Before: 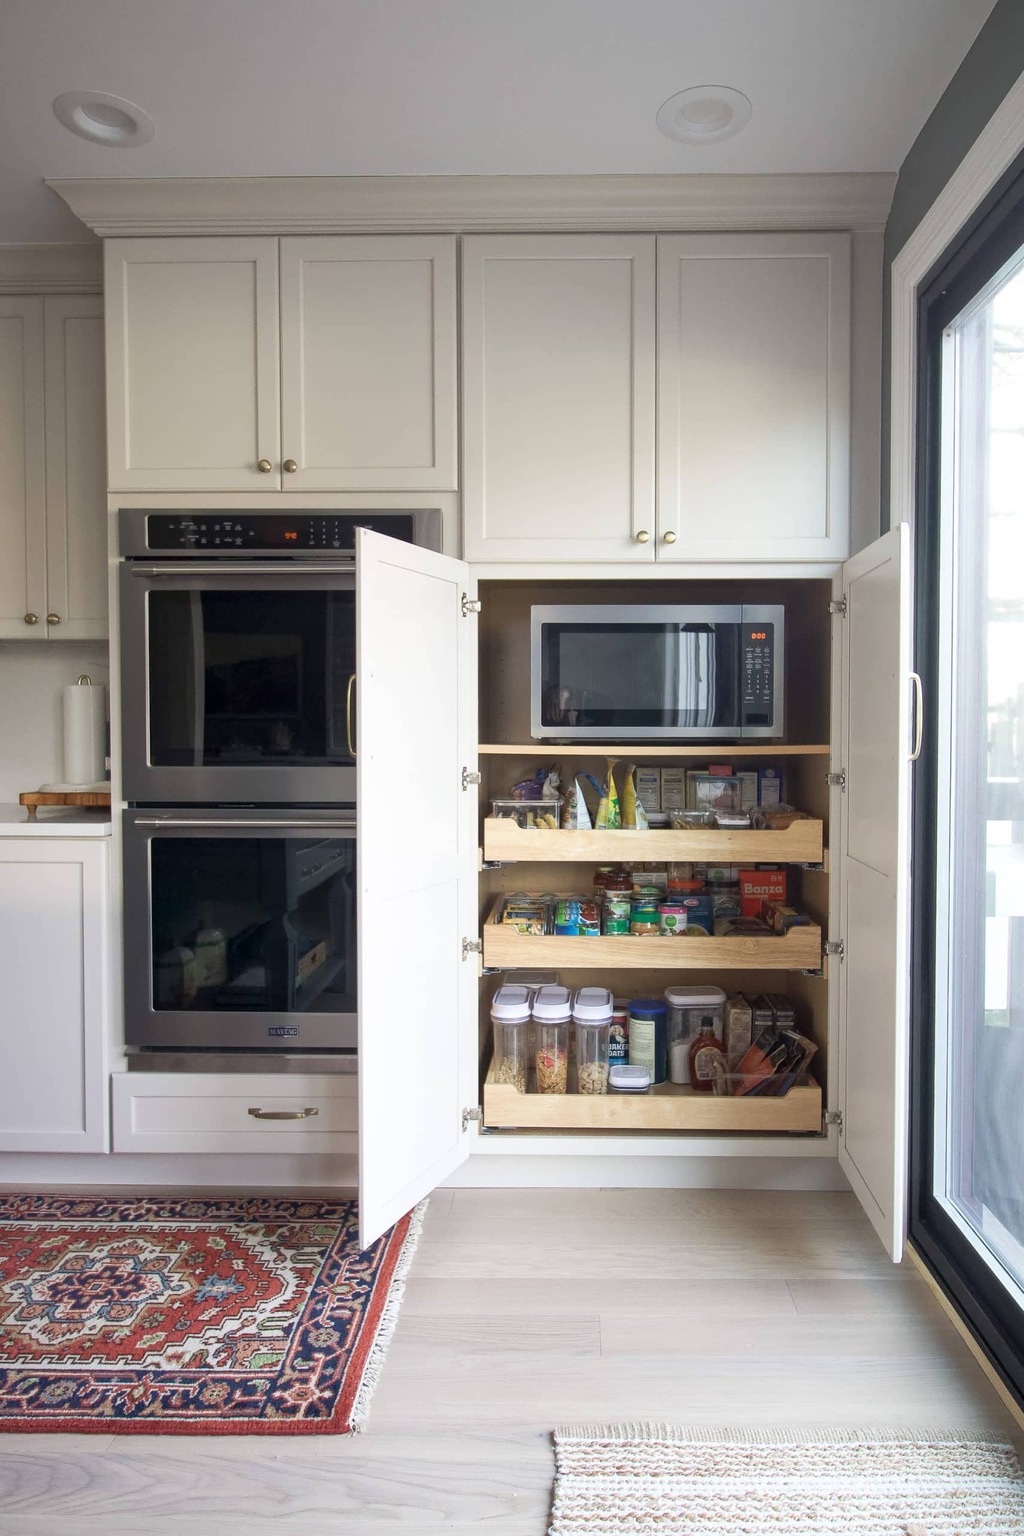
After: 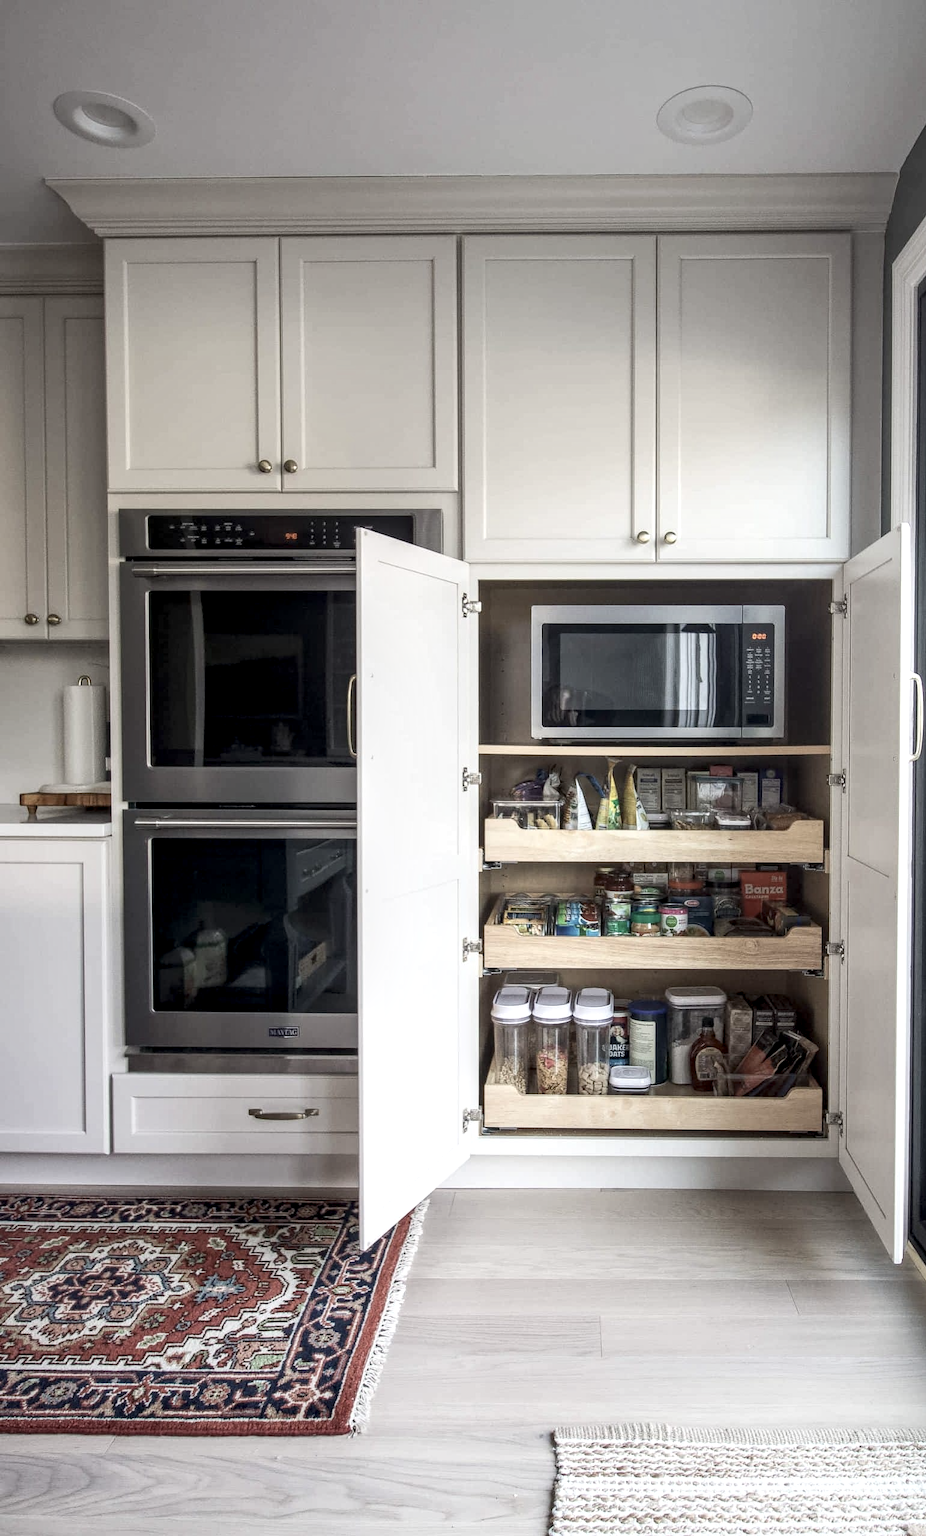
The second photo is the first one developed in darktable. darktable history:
contrast brightness saturation: contrast 0.1, saturation -0.36
local contrast: detail 150%
crop: right 9.509%, bottom 0.031%
